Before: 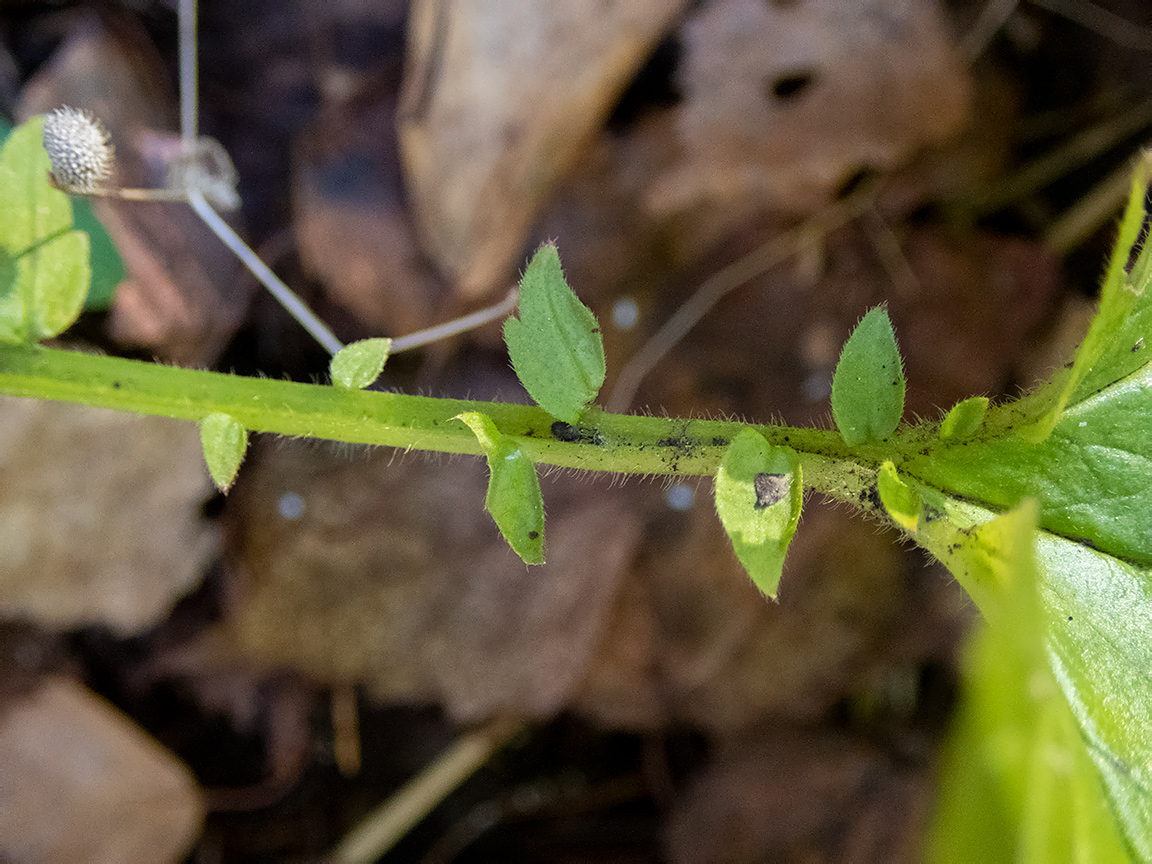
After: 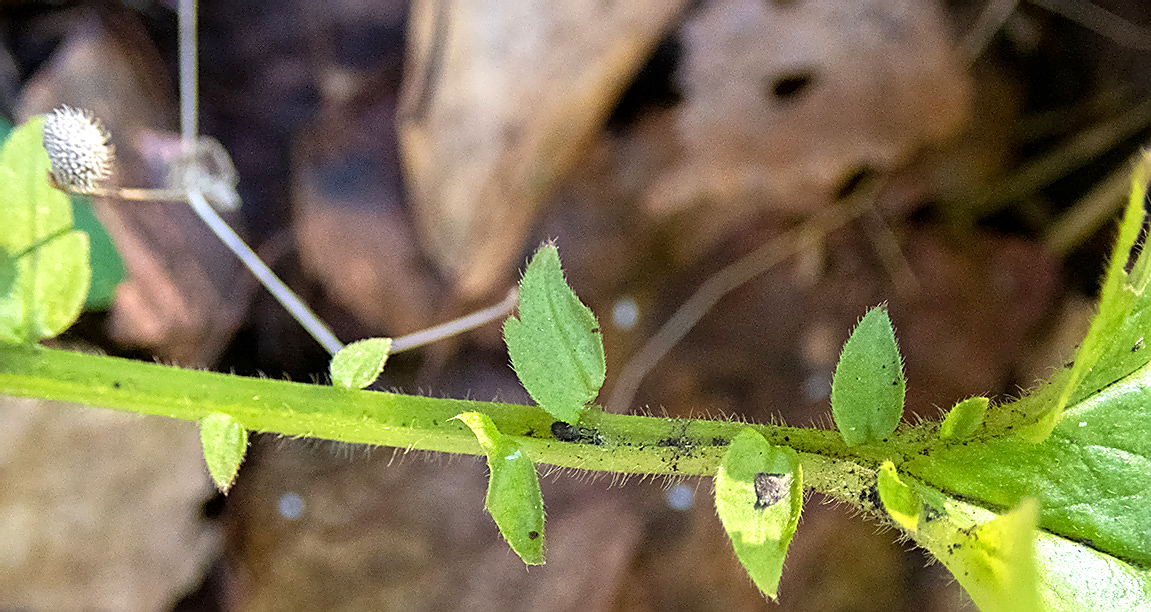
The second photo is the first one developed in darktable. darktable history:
crop: right 0%, bottom 29.077%
sharpen: amount 0.596
exposure: exposure 0.608 EV, compensate highlight preservation false
